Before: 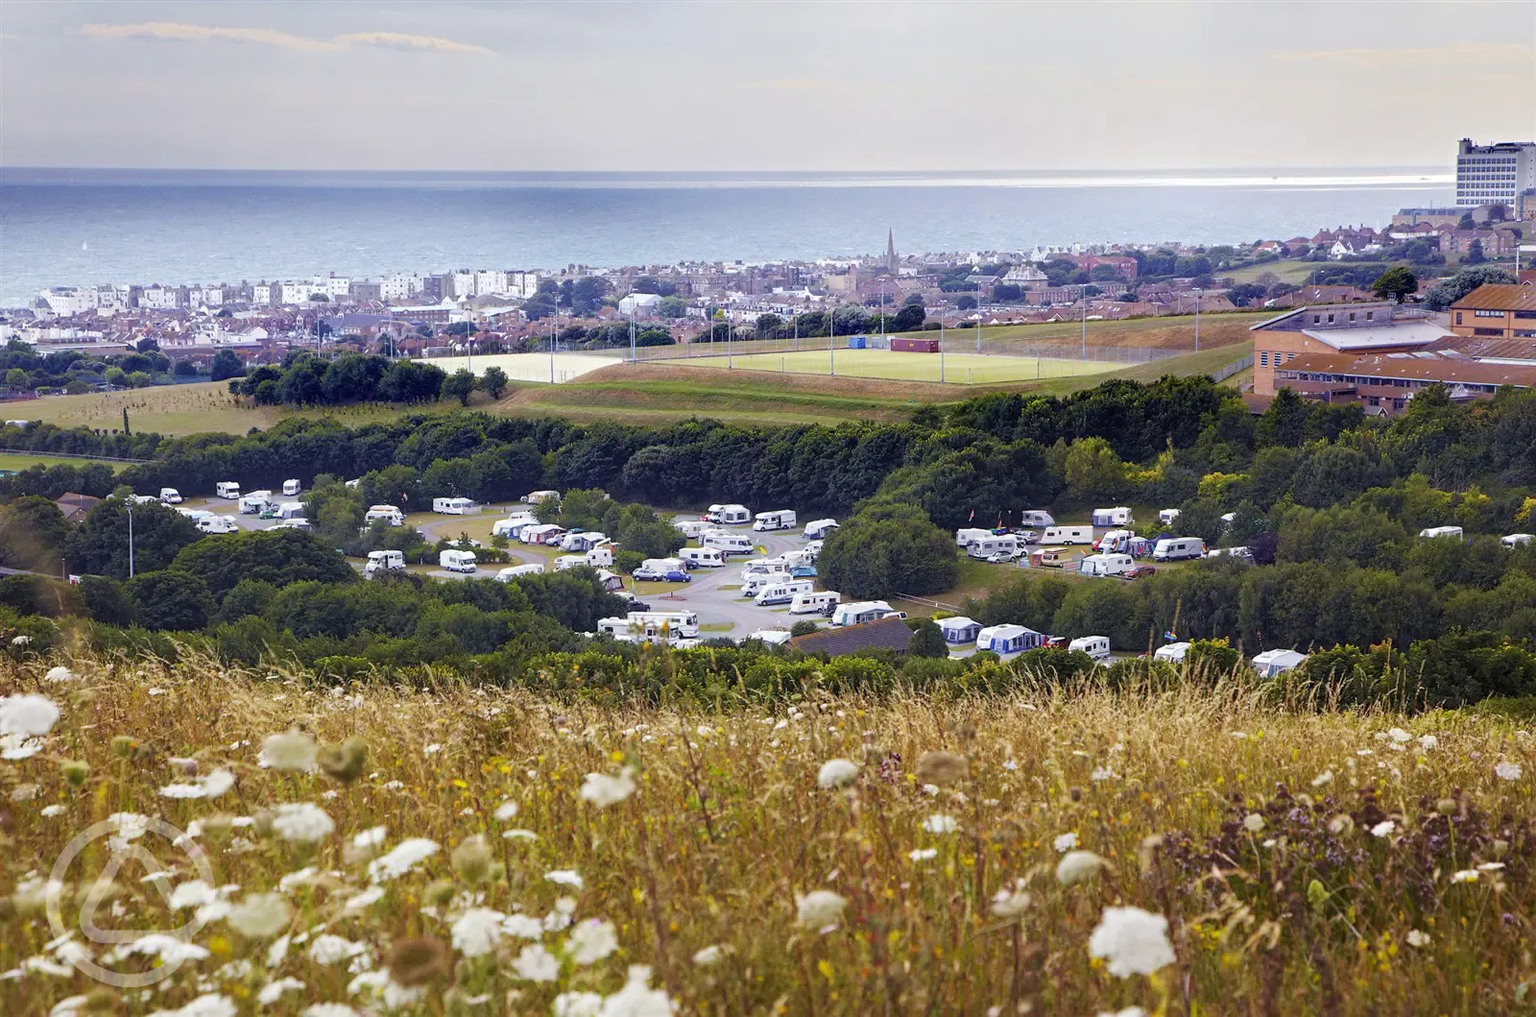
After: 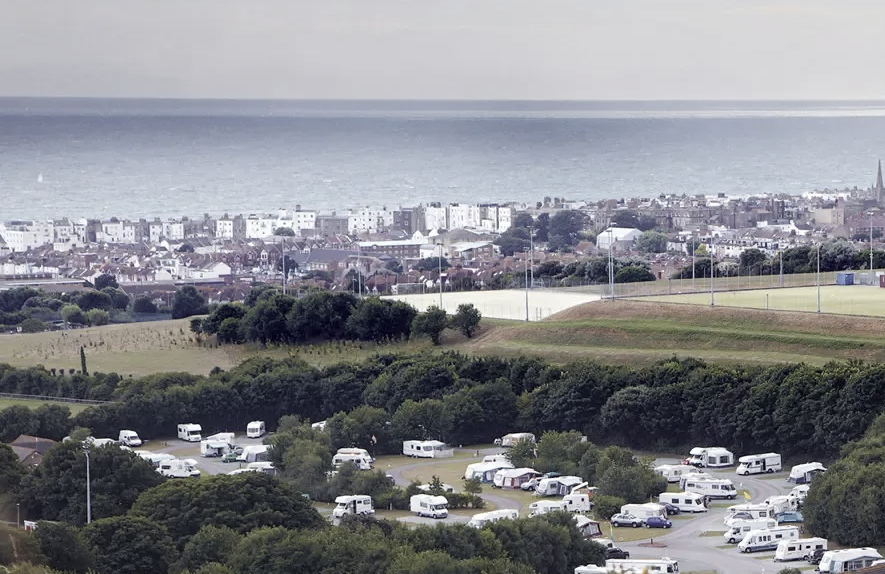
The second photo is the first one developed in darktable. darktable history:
crop and rotate: left 3.02%, top 7.387%, right 41.66%, bottom 38.346%
local contrast: mode bilateral grid, contrast 100, coarseness 99, detail 109%, midtone range 0.2
color zones: curves: ch1 [(0, 0.292) (0.001, 0.292) (0.2, 0.264) (0.4, 0.248) (0.6, 0.248) (0.8, 0.264) (0.999, 0.292) (1, 0.292)]
